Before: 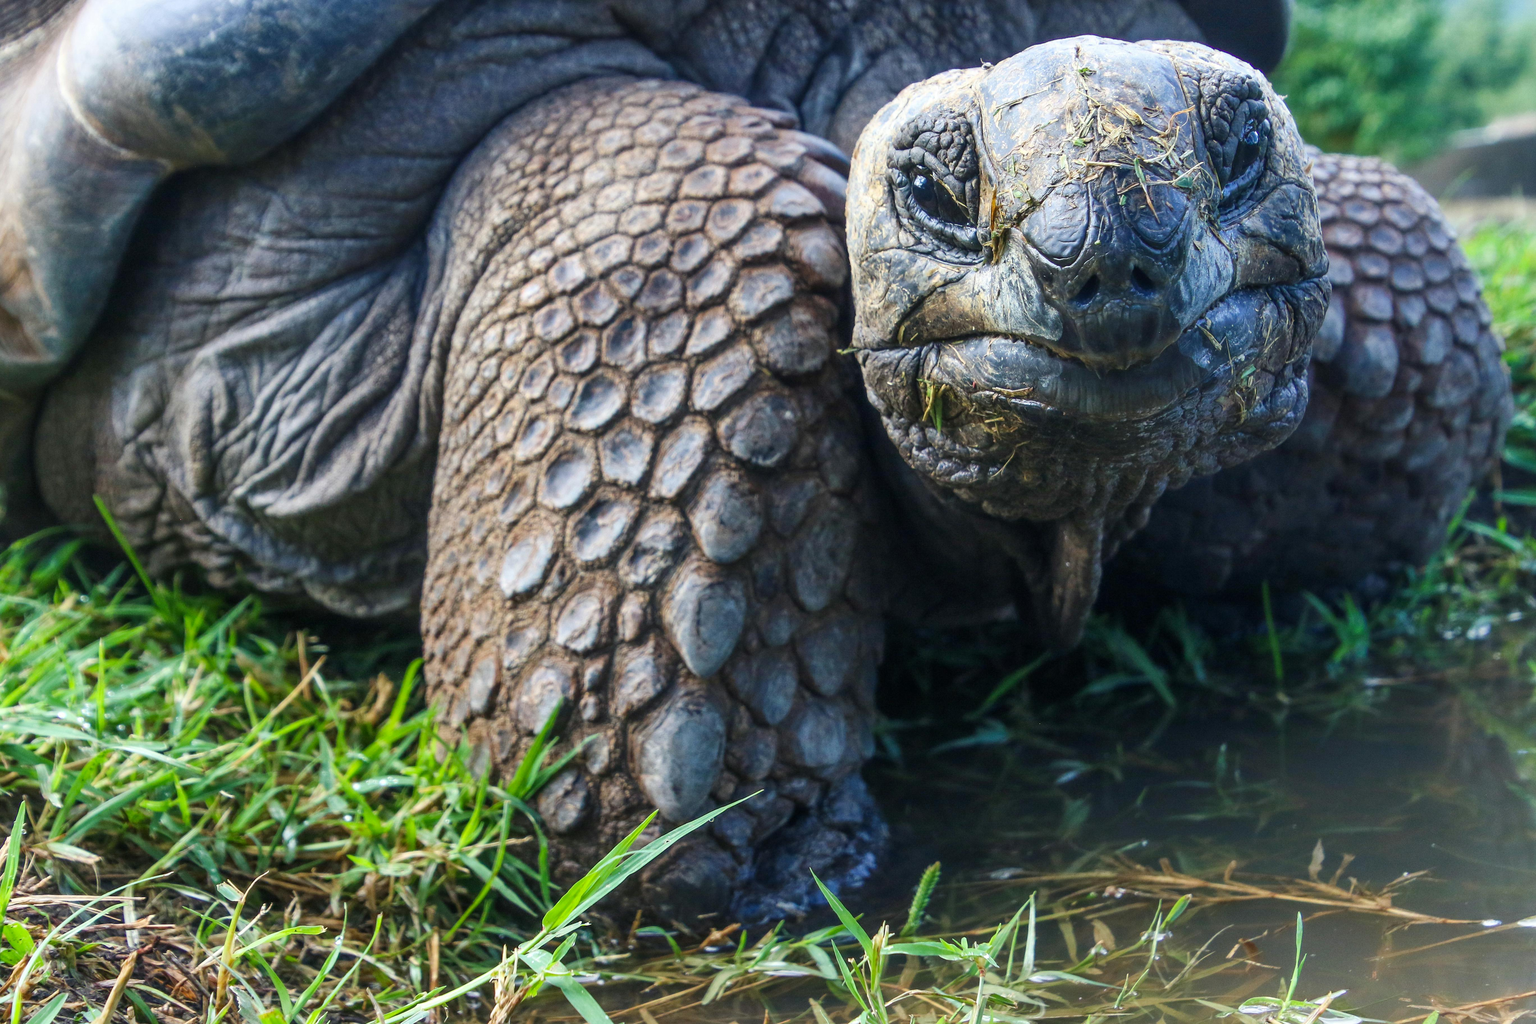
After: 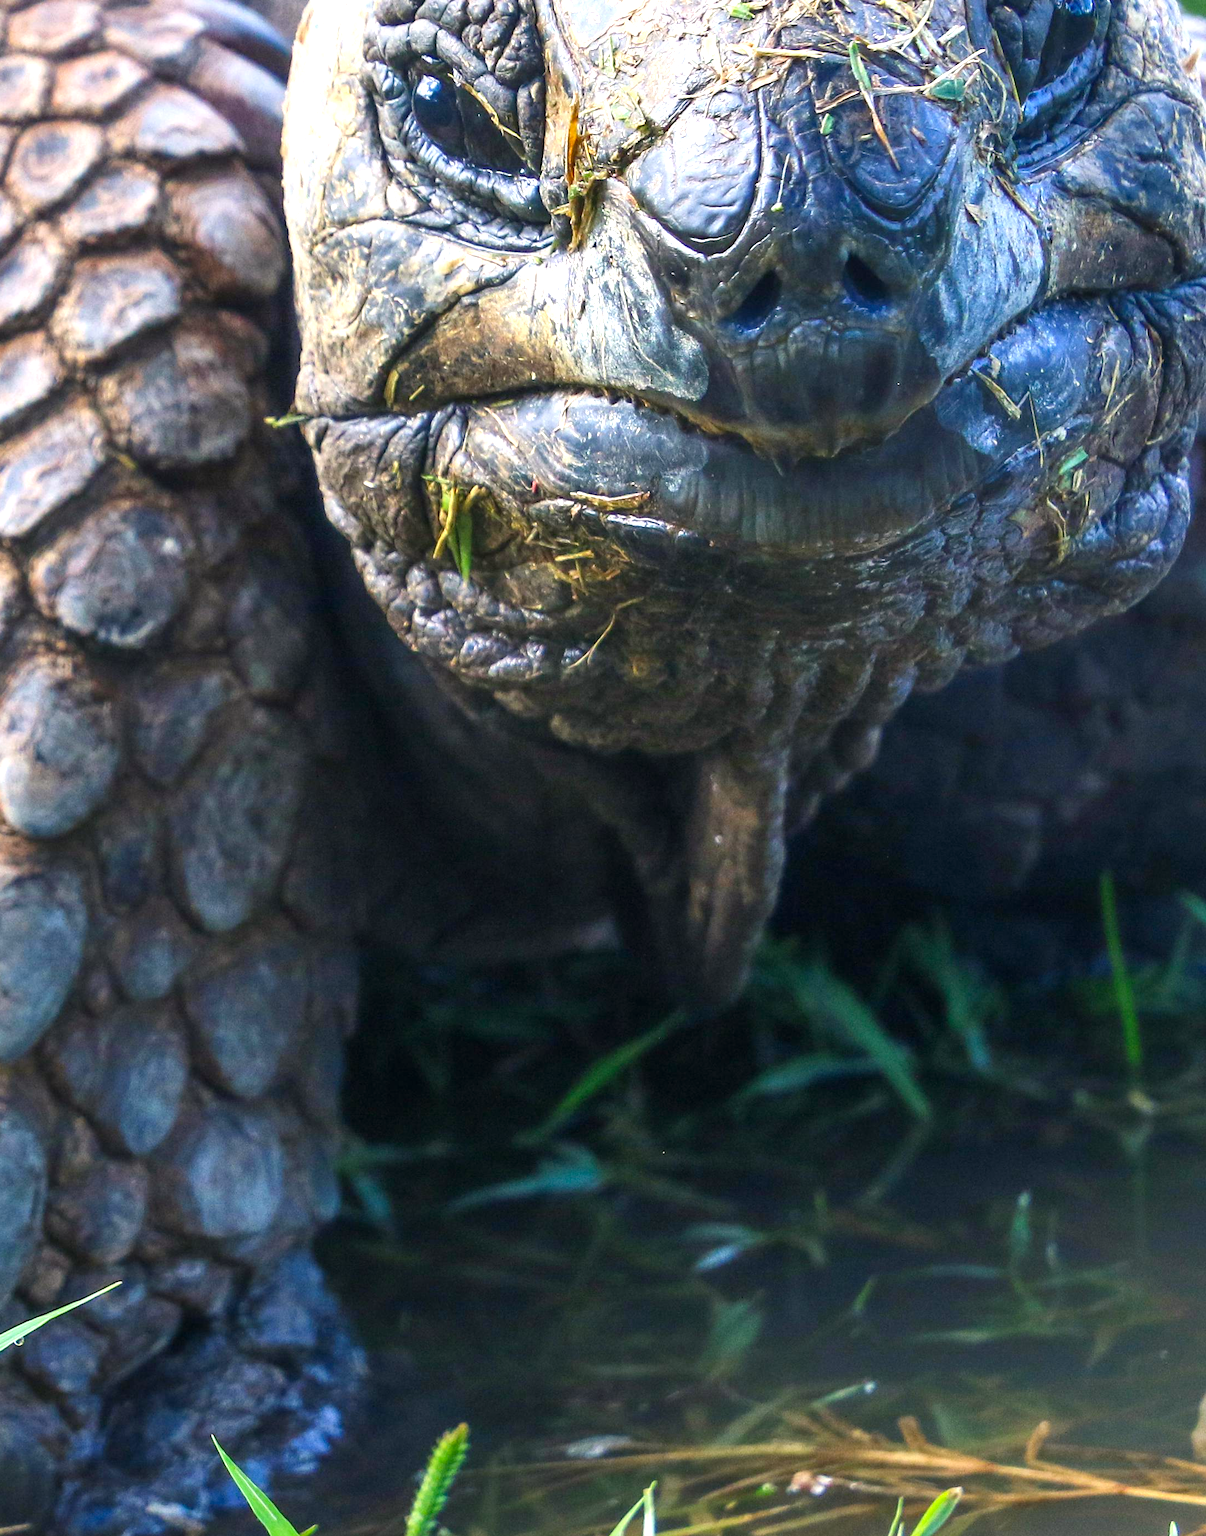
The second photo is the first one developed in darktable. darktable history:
exposure: black level correction 0, exposure 0.7 EV, compensate exposure bias true, compensate highlight preservation false
crop: left 45.721%, top 13.393%, right 14.118%, bottom 10.01%
color correction: highlights a* 3.22, highlights b* 1.93, saturation 1.19
